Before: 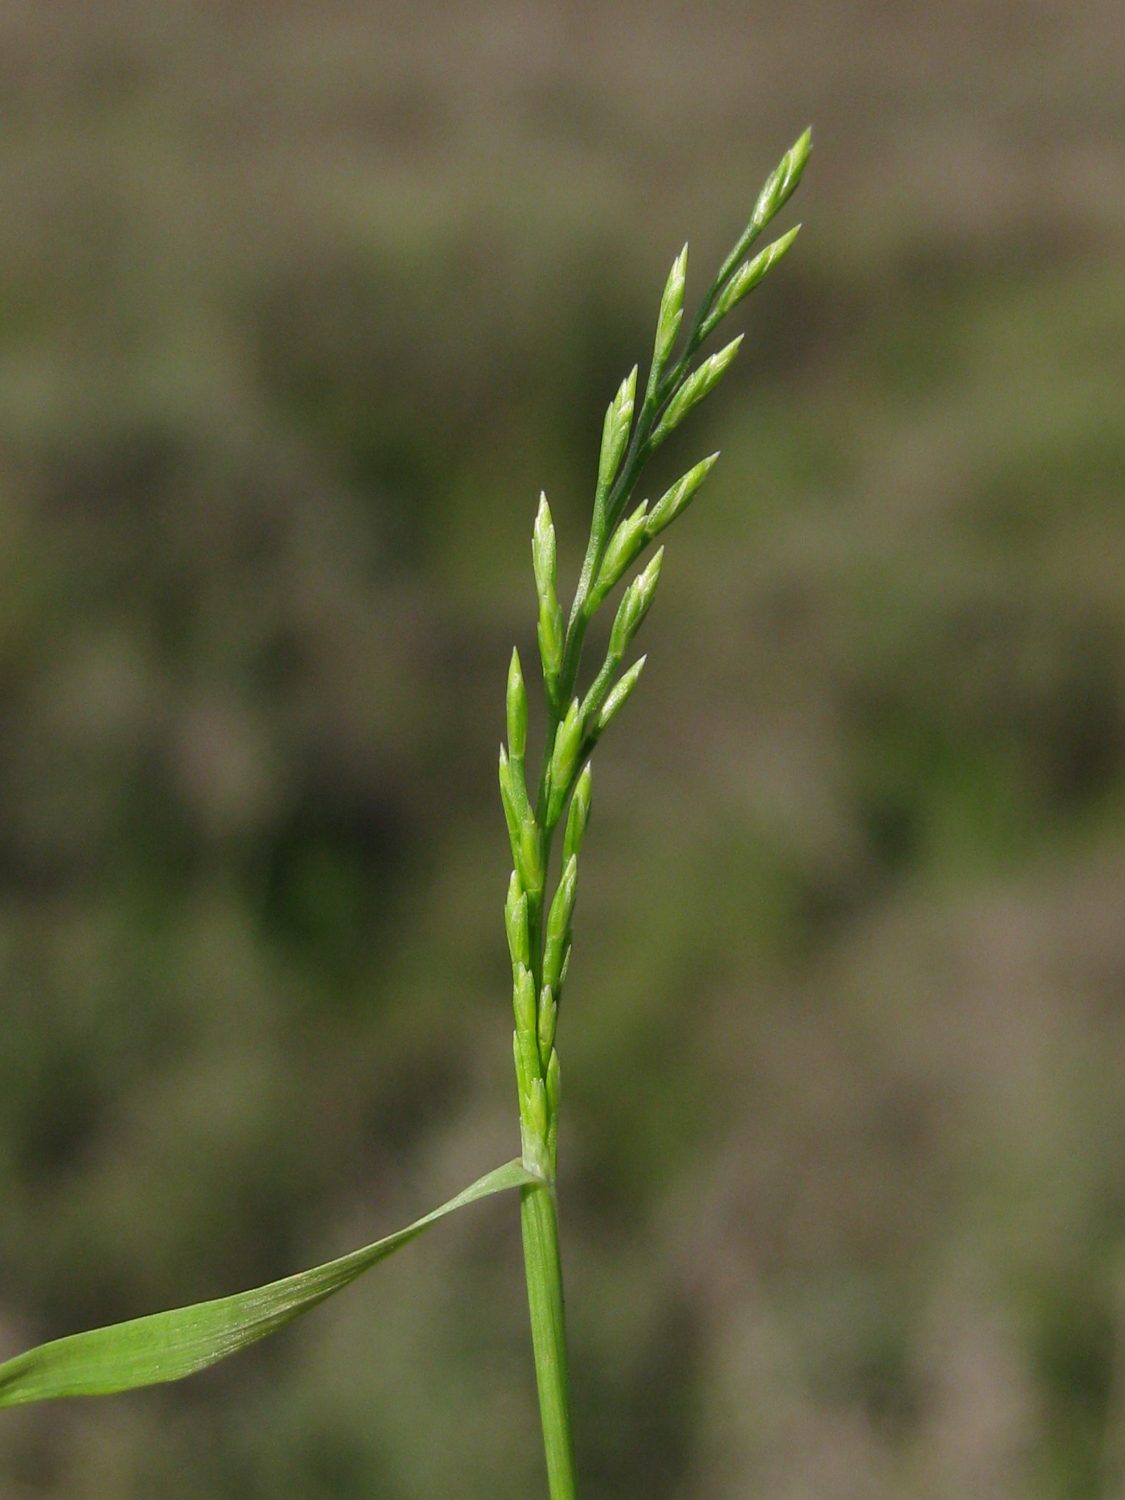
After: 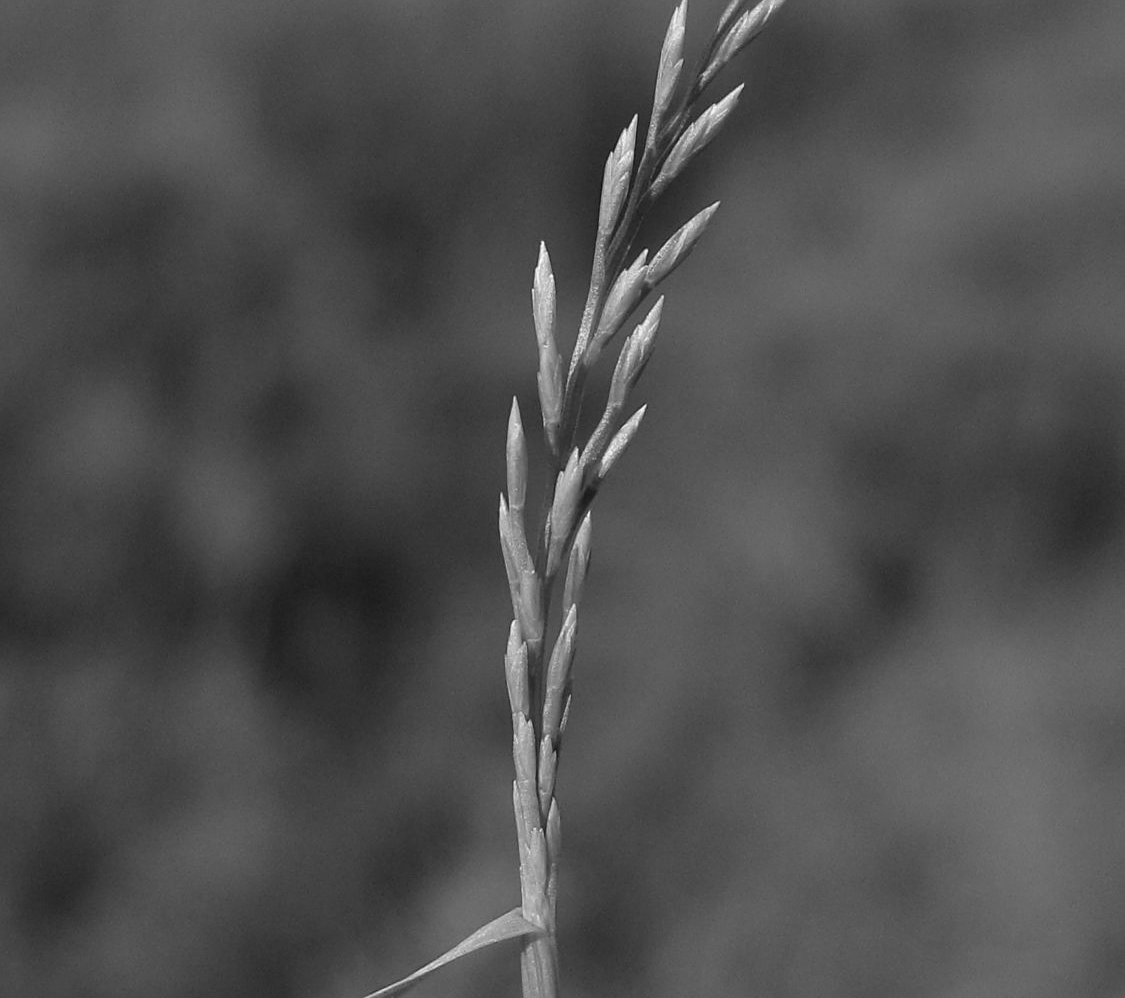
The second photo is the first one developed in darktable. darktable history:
crop: top 16.727%, bottom 16.727%
color zones: curves: ch1 [(0, 0.513) (0.143, 0.524) (0.286, 0.511) (0.429, 0.506) (0.571, 0.503) (0.714, 0.503) (0.857, 0.508) (1, 0.513)]
monochrome: a 14.95, b -89.96
sharpen: on, module defaults
